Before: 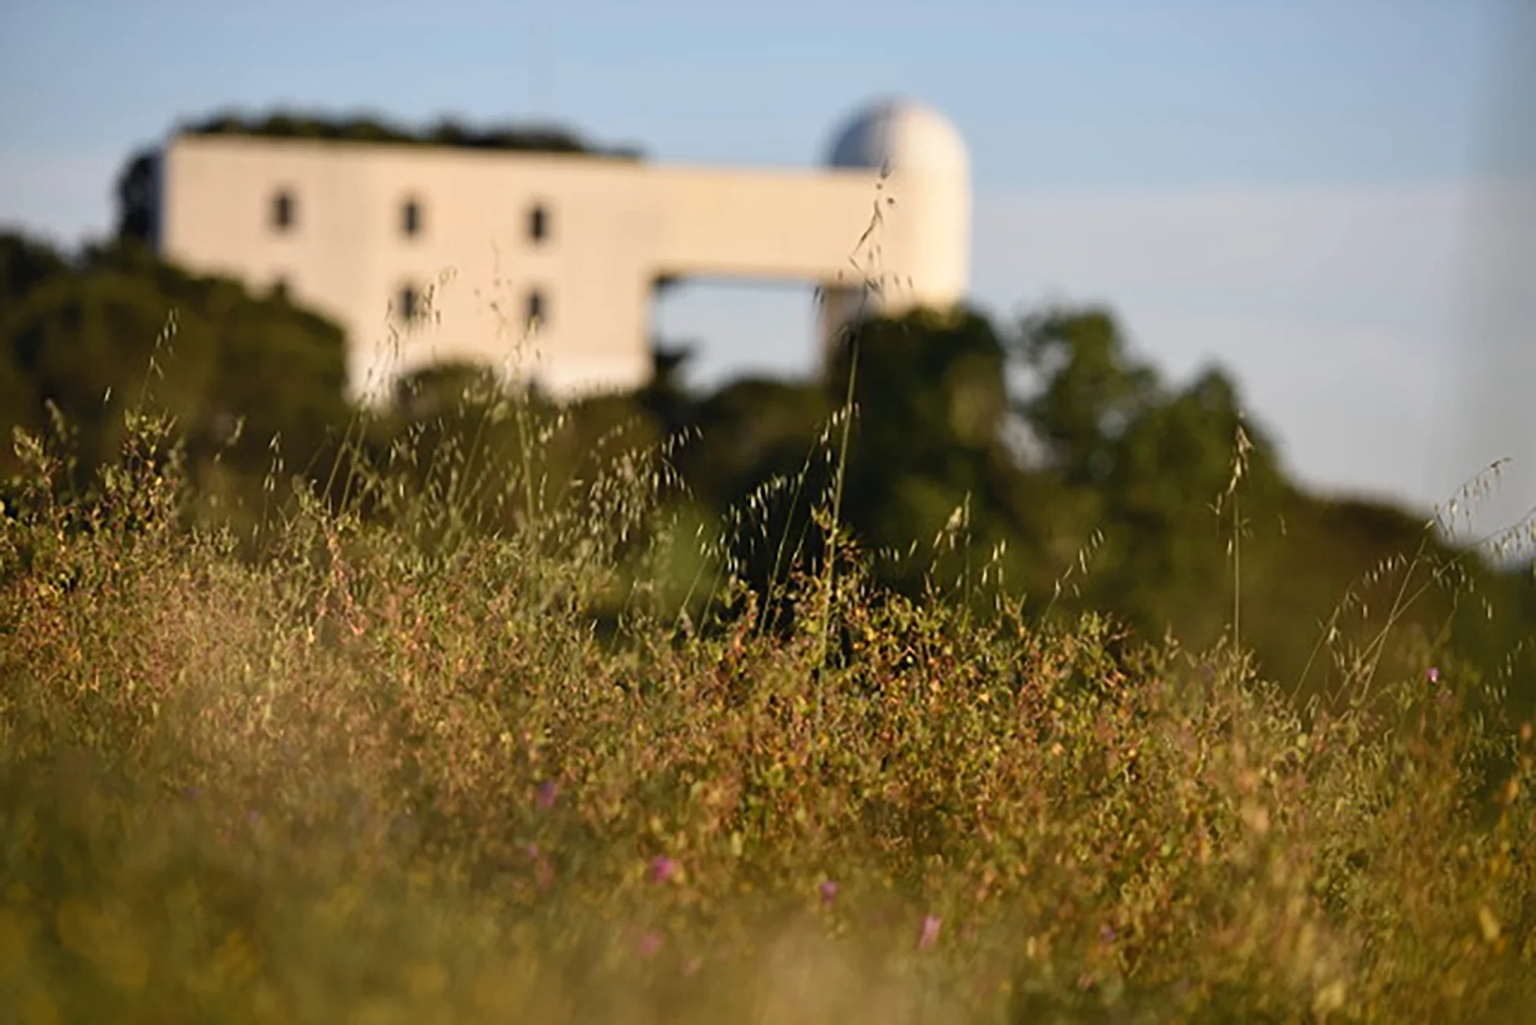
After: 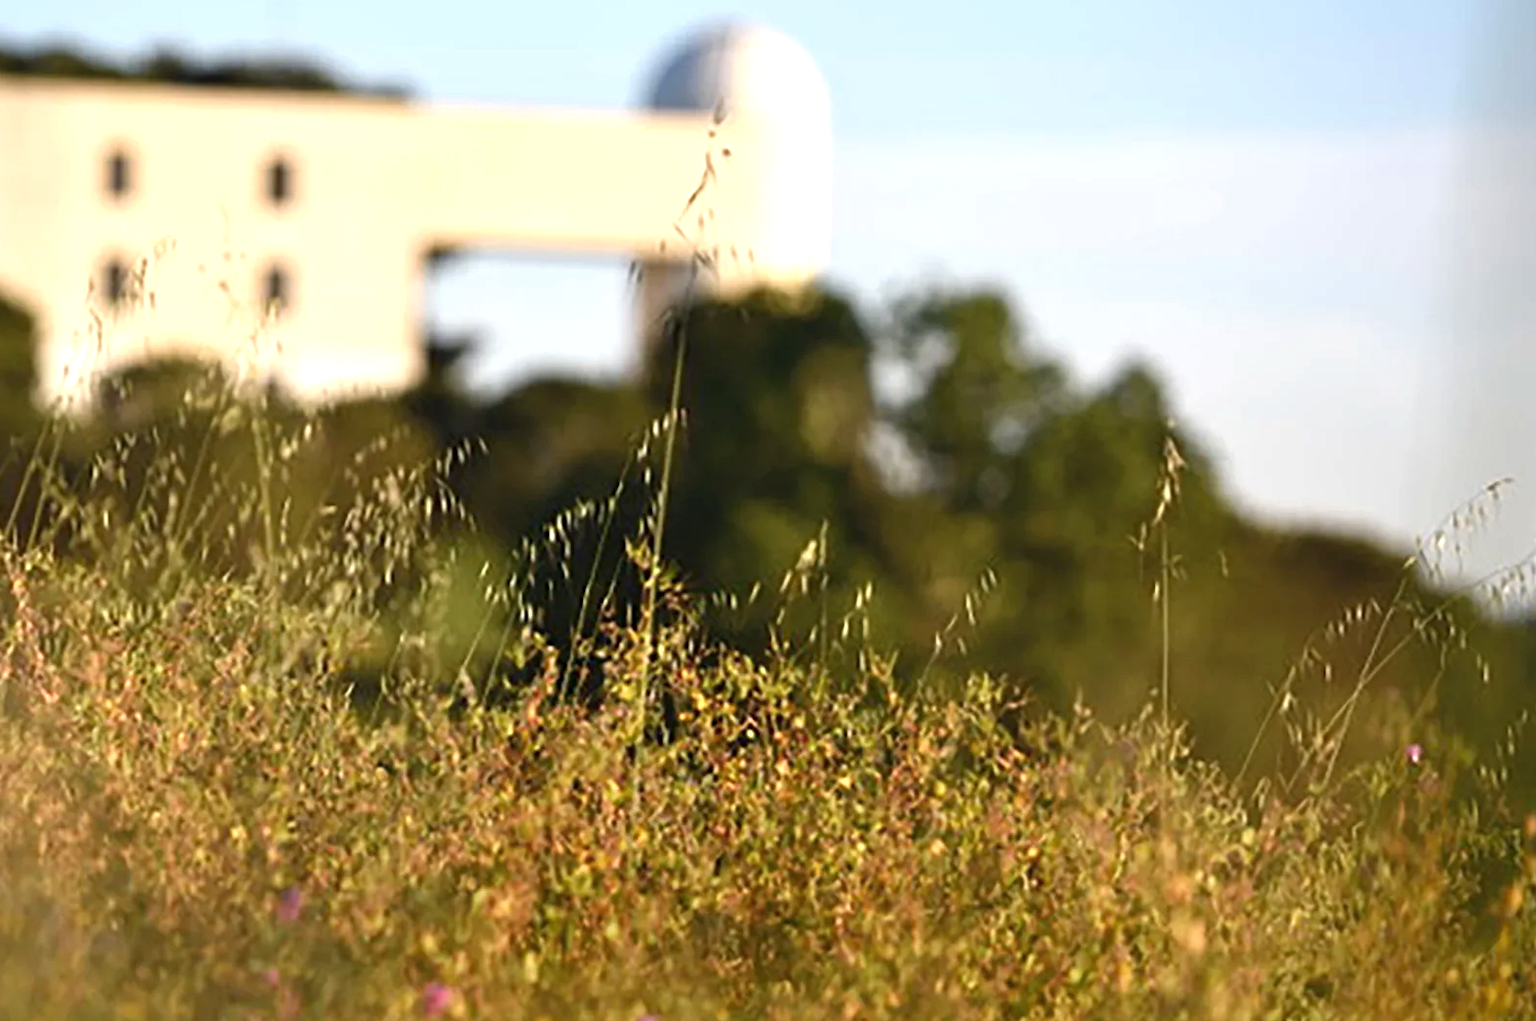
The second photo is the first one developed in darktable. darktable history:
crop and rotate: left 20.74%, top 7.912%, right 0.375%, bottom 13.378%
color balance rgb: linear chroma grading › global chroma -0.67%, saturation formula JzAzBz (2021)
exposure: exposure 0.781 EV, compensate highlight preservation false
